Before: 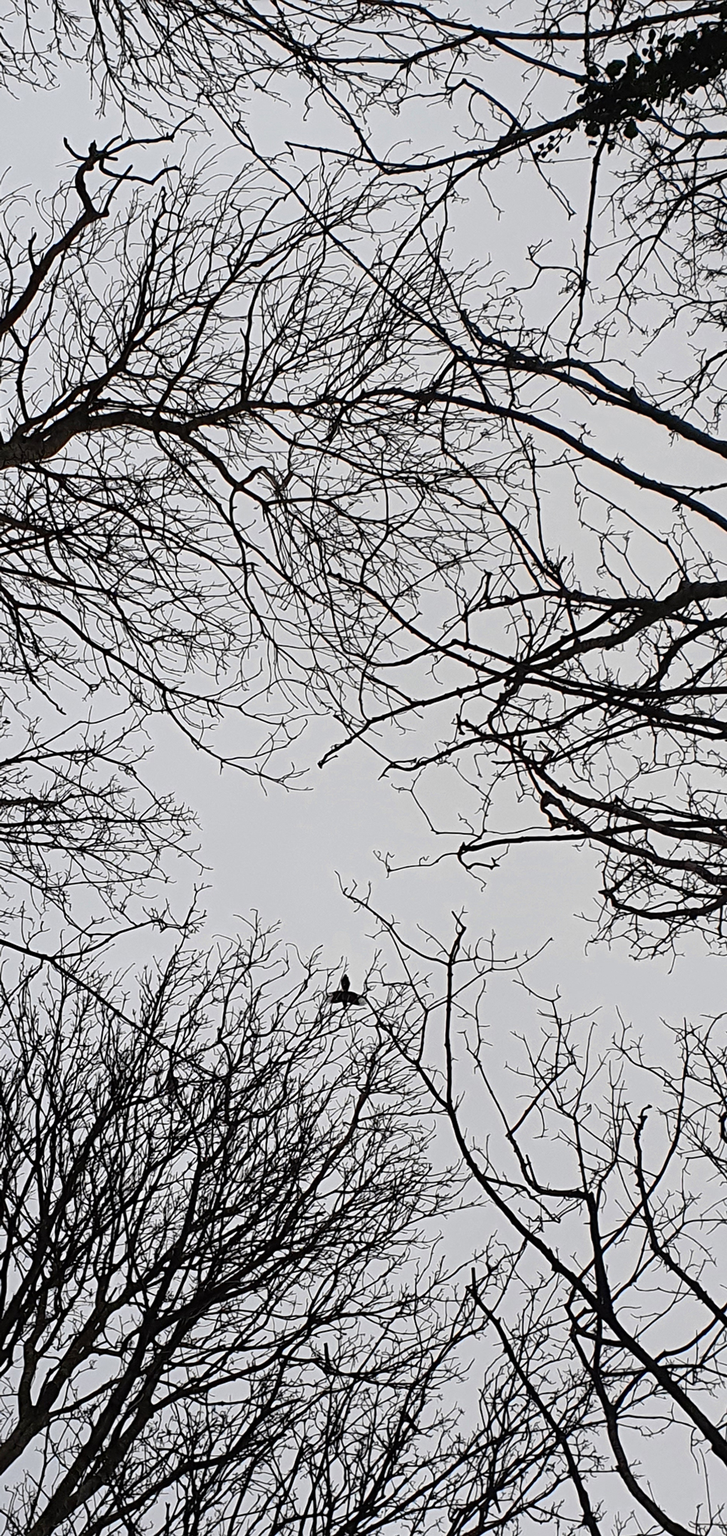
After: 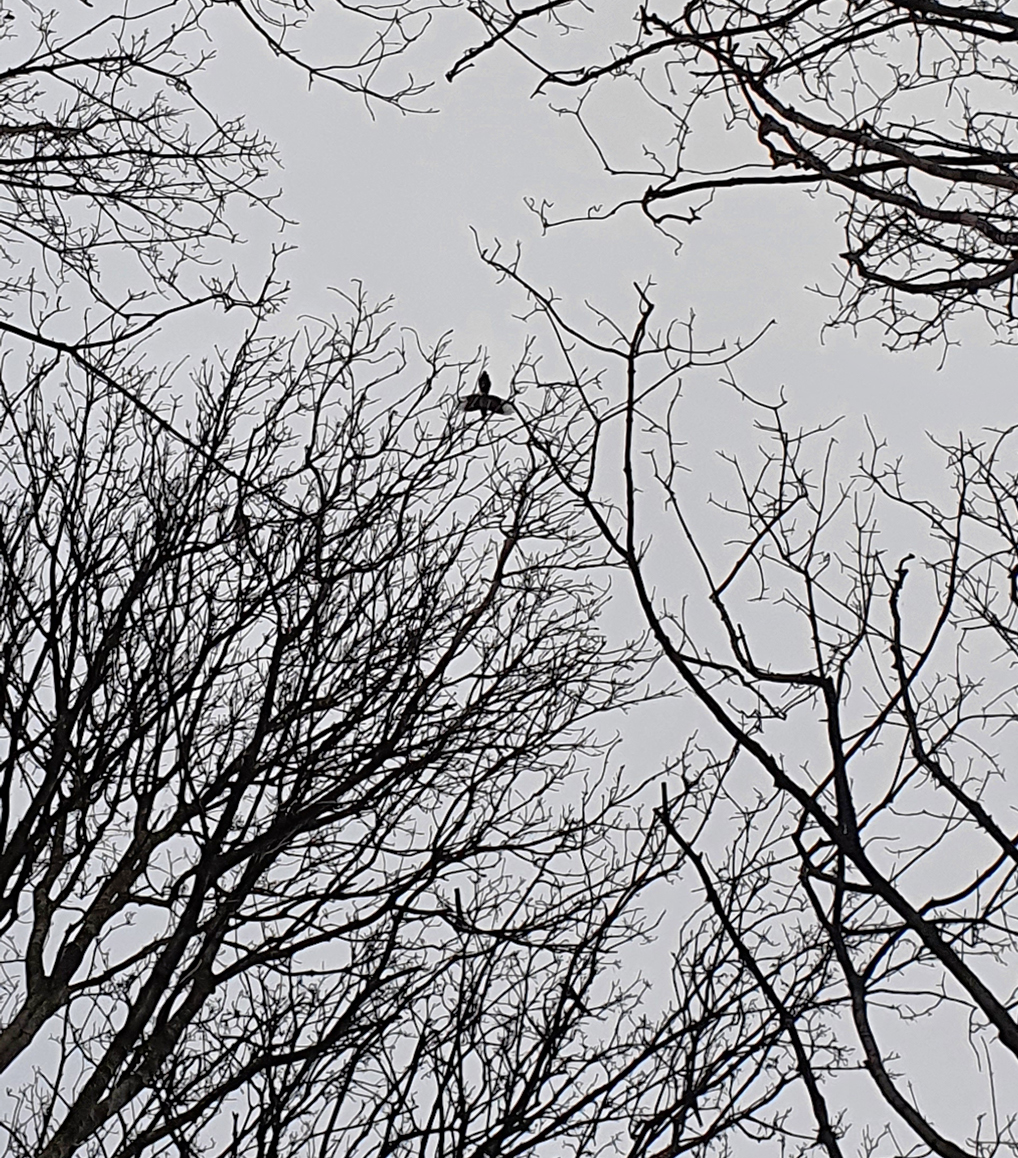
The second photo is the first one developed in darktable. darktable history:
tone equalizer: -7 EV 0.141 EV, -6 EV 0.567 EV, -5 EV 1.14 EV, -4 EV 1.35 EV, -3 EV 1.12 EV, -2 EV 0.6 EV, -1 EV 0.148 EV
crop and rotate: top 46.248%, right 0.122%
